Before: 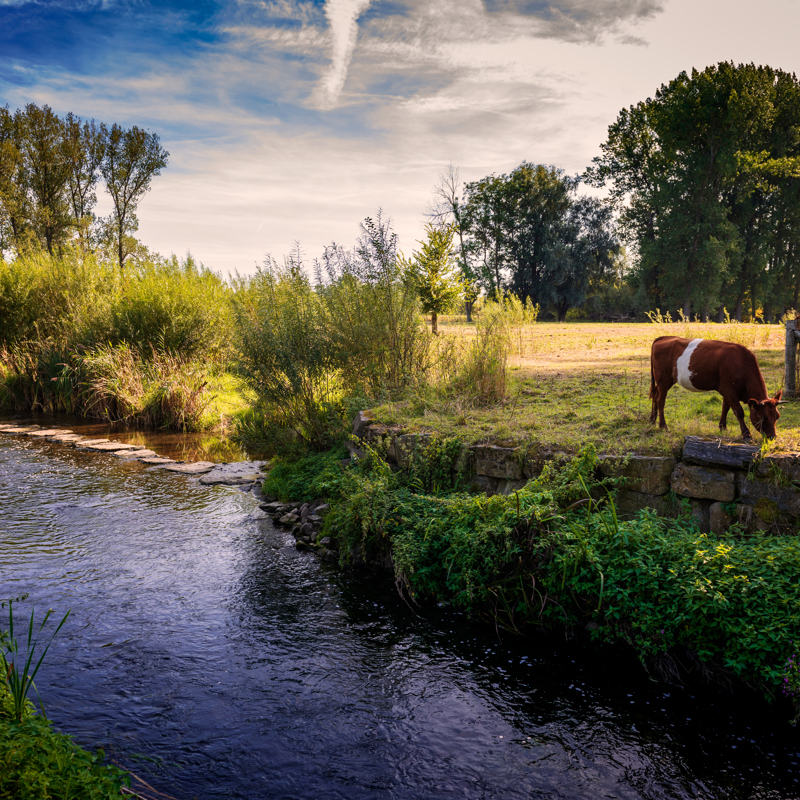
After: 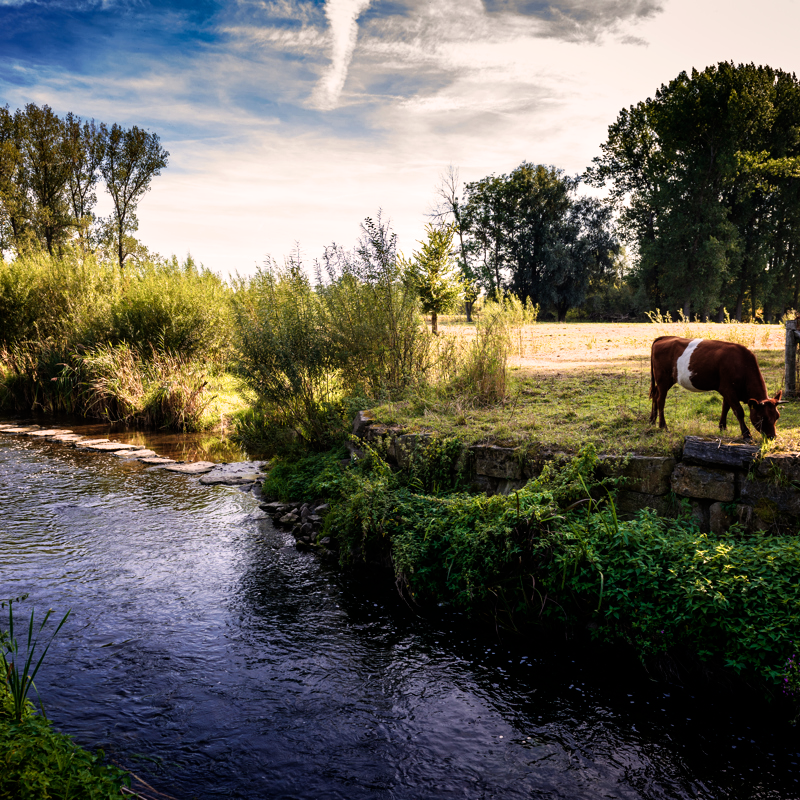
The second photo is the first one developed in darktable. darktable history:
filmic rgb: black relative exposure -9.12 EV, white relative exposure 2.31 EV, hardness 7.42, iterations of high-quality reconstruction 0
